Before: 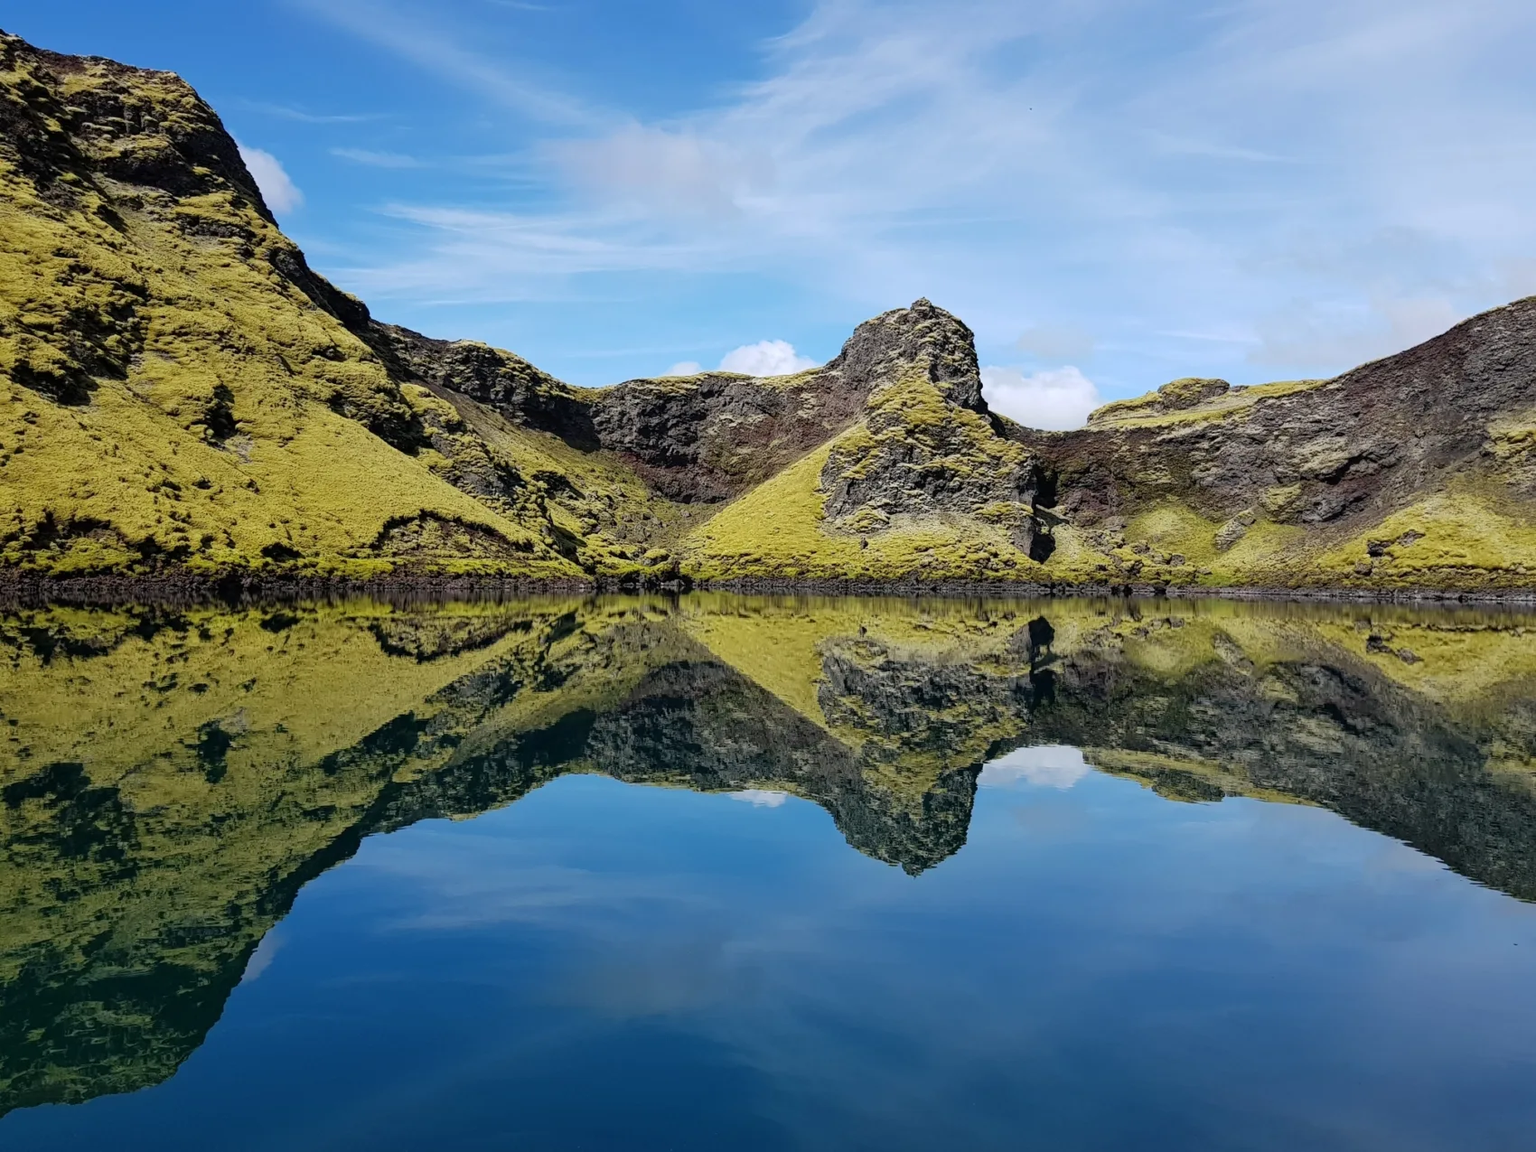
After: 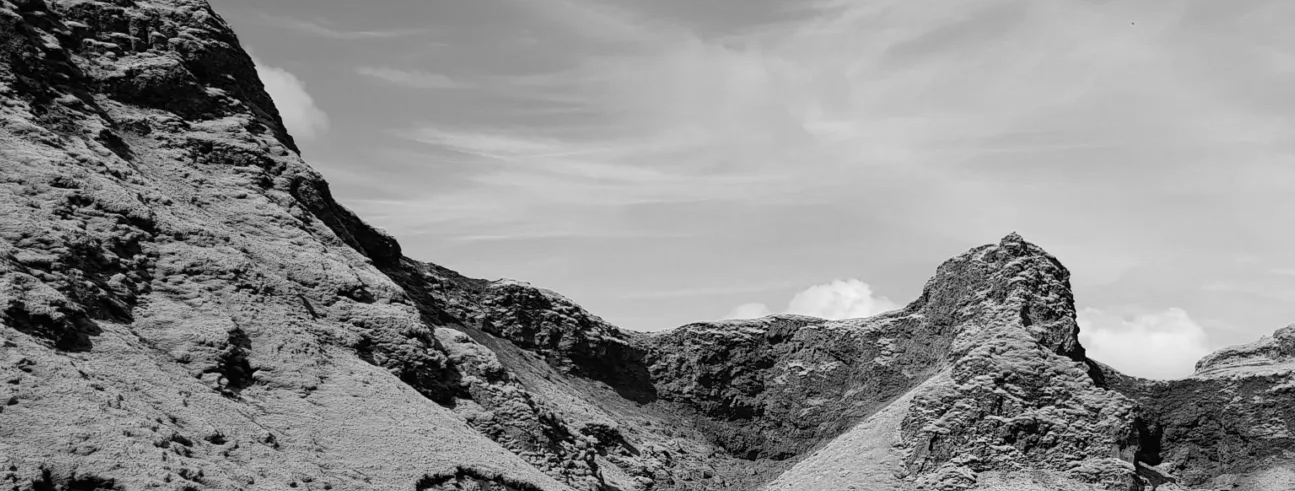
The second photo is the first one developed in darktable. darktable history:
contrast brightness saturation: saturation -0.987
color zones: curves: ch0 [(0.002, 0.593) (0.143, 0.417) (0.285, 0.541) (0.455, 0.289) (0.608, 0.327) (0.727, 0.283) (0.869, 0.571) (1, 0.603)]; ch1 [(0, 0) (0.143, 0) (0.286, 0) (0.429, 0) (0.571, 0) (0.714, 0) (0.857, 0)]
crop: left 0.526%, top 7.631%, right 23.293%, bottom 53.832%
